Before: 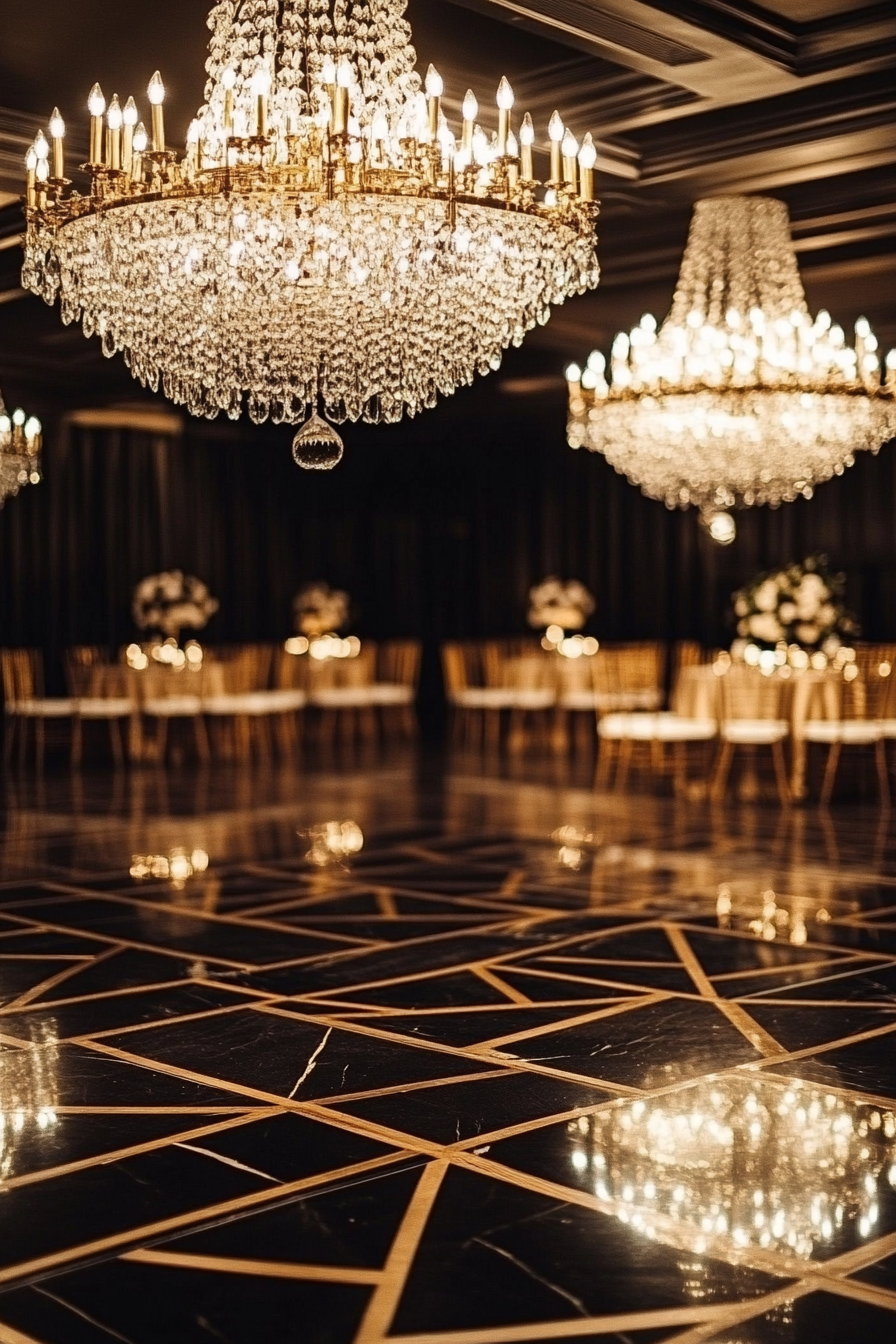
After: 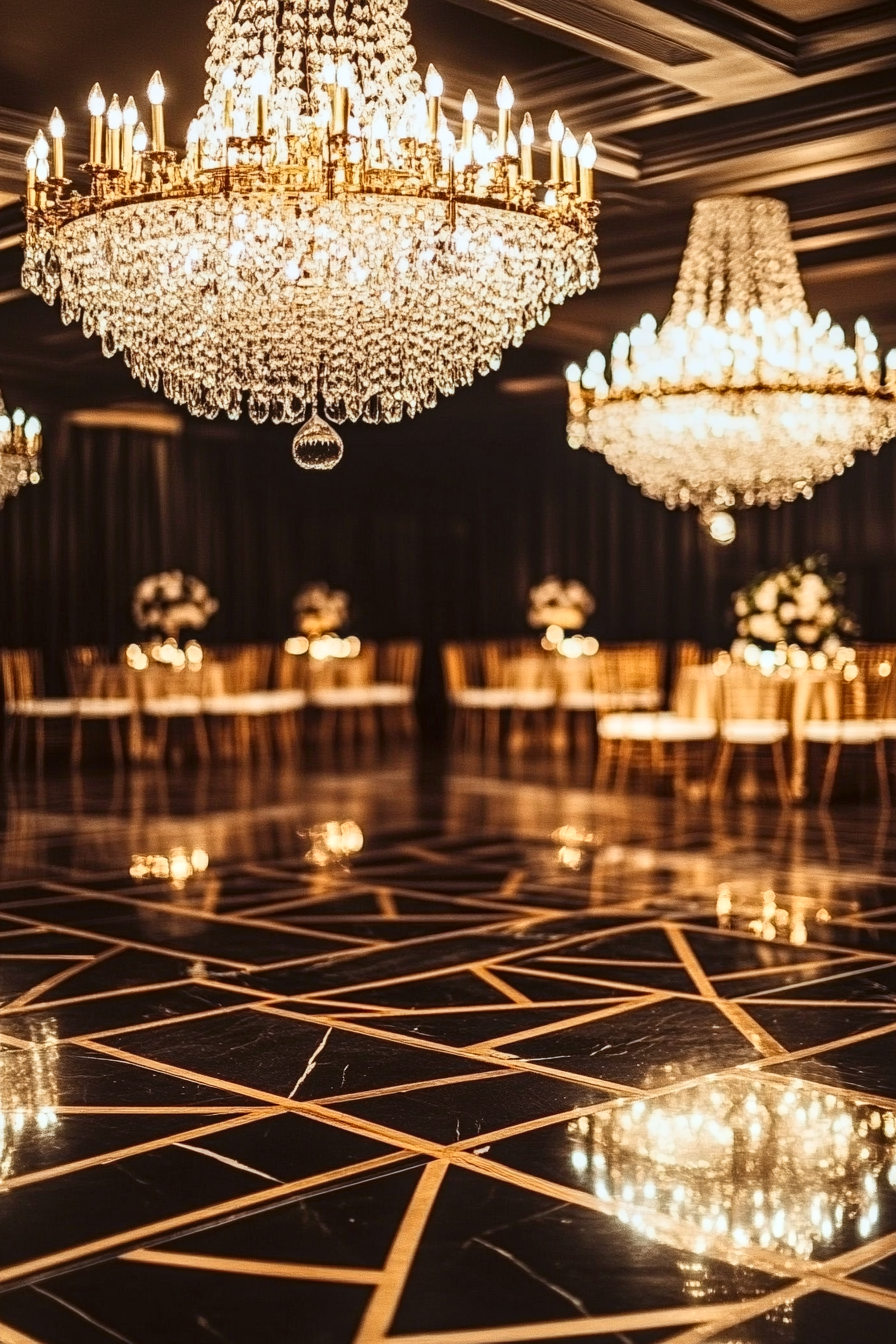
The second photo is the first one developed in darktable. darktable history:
contrast brightness saturation: contrast 0.2, brightness 0.16, saturation 0.22
color correction: highlights a* -3.28, highlights b* -6.24, shadows a* 3.1, shadows b* 5.19
local contrast: on, module defaults
